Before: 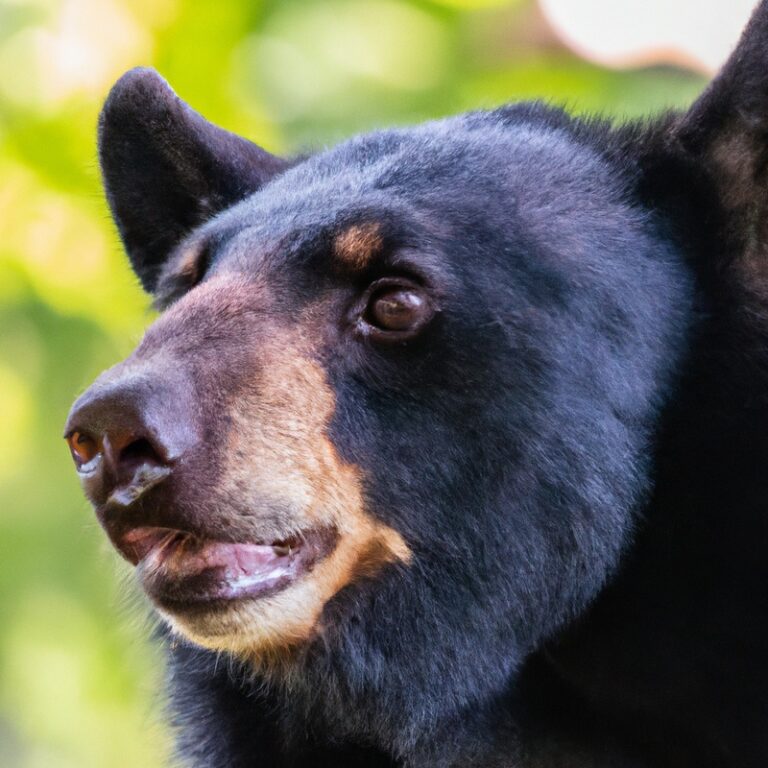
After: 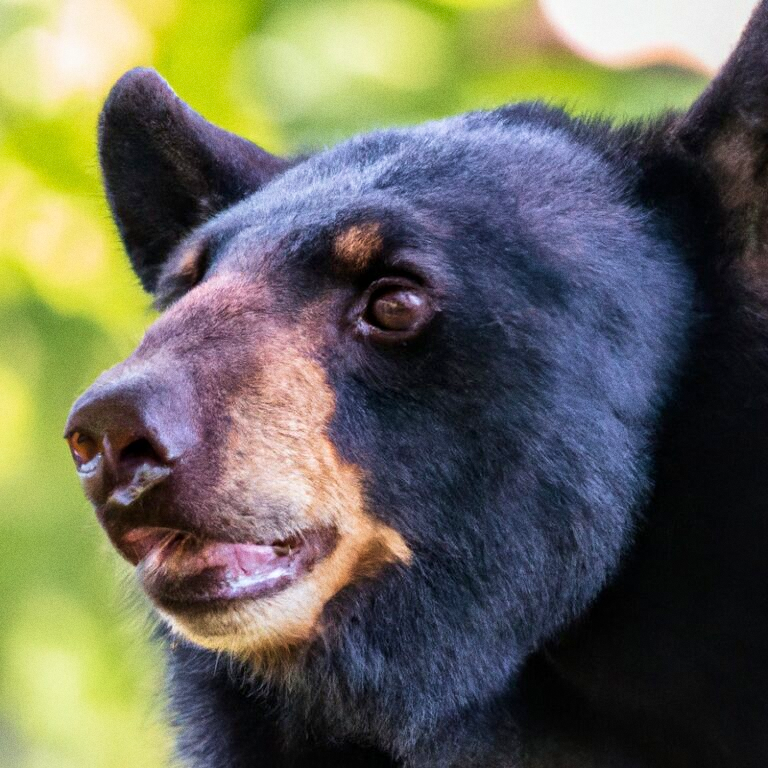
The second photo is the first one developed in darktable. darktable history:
grain: coarseness 7.08 ISO, strength 21.67%, mid-tones bias 59.58%
local contrast: mode bilateral grid, contrast 20, coarseness 50, detail 120%, midtone range 0.2
velvia: on, module defaults
